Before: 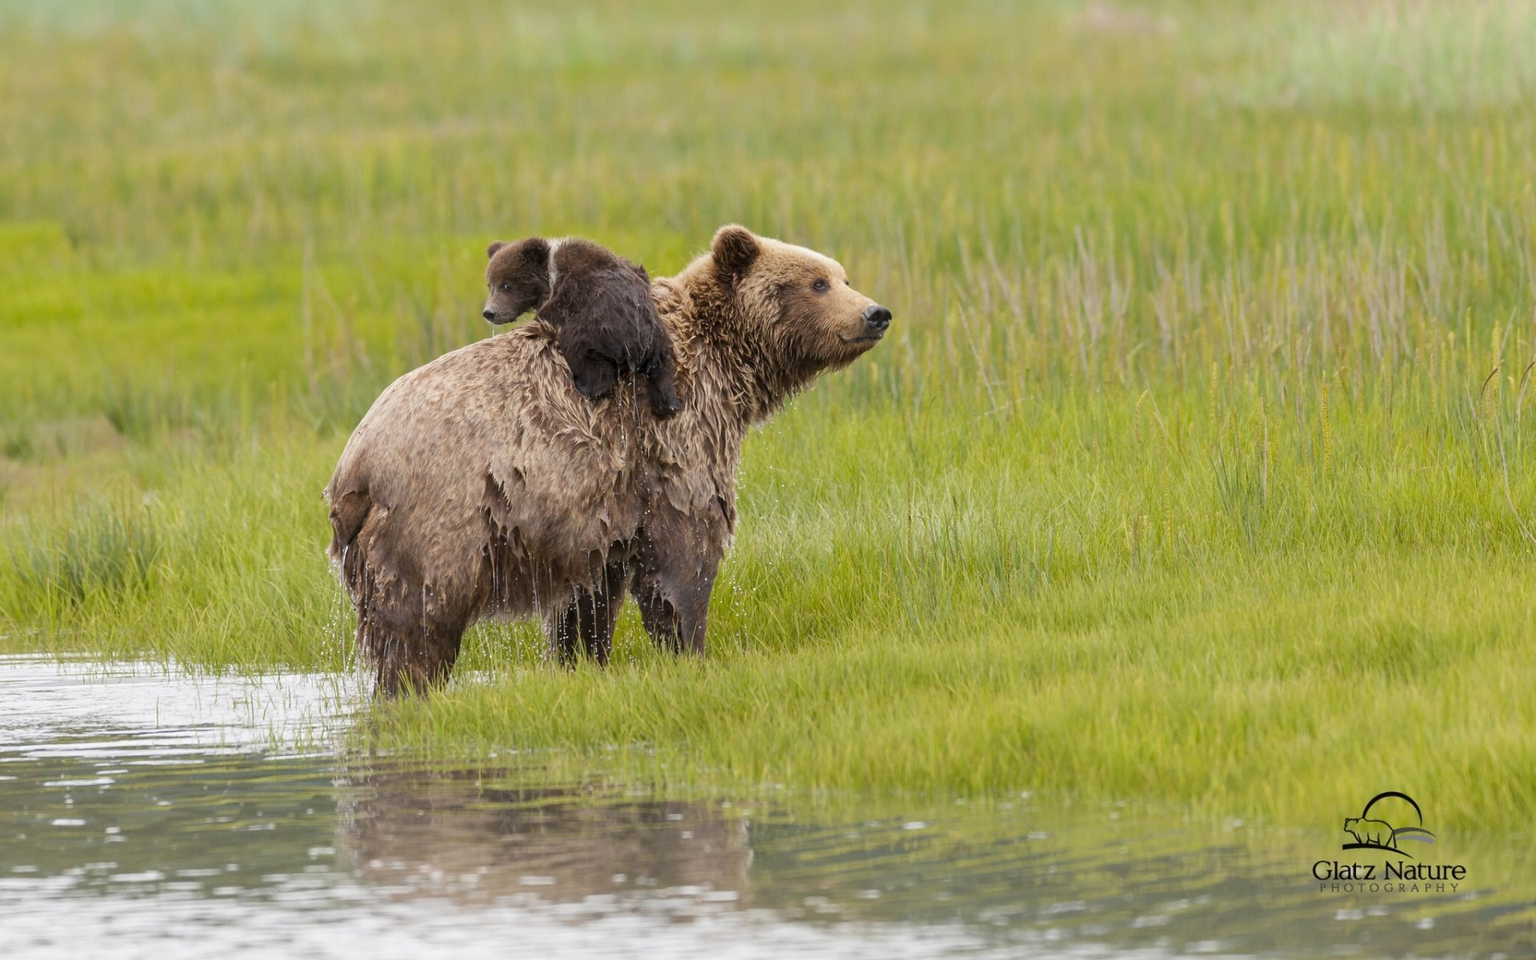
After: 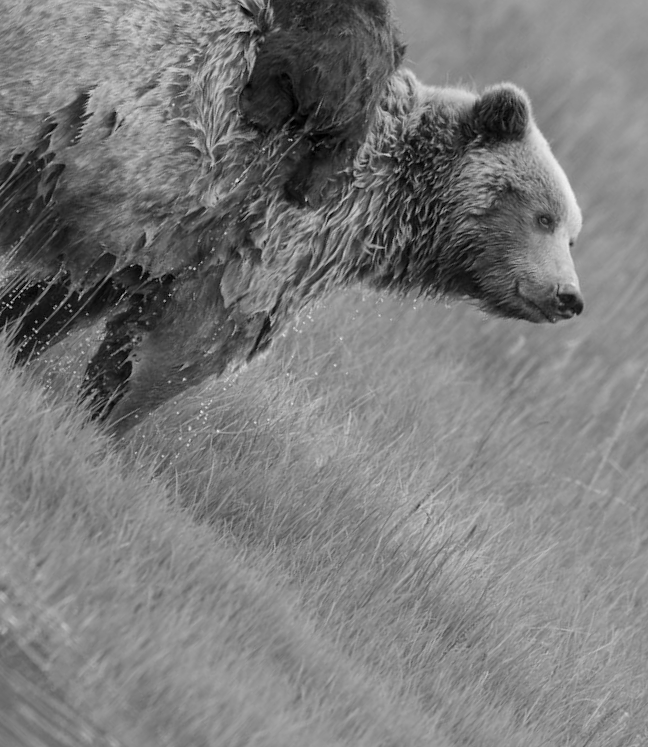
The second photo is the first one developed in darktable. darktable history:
color calibration: output gray [0.28, 0.41, 0.31, 0], x 0.369, y 0.382, temperature 4319.83 K
crop and rotate: angle -45.22°, top 16.807%, right 0.779%, bottom 11.695%
